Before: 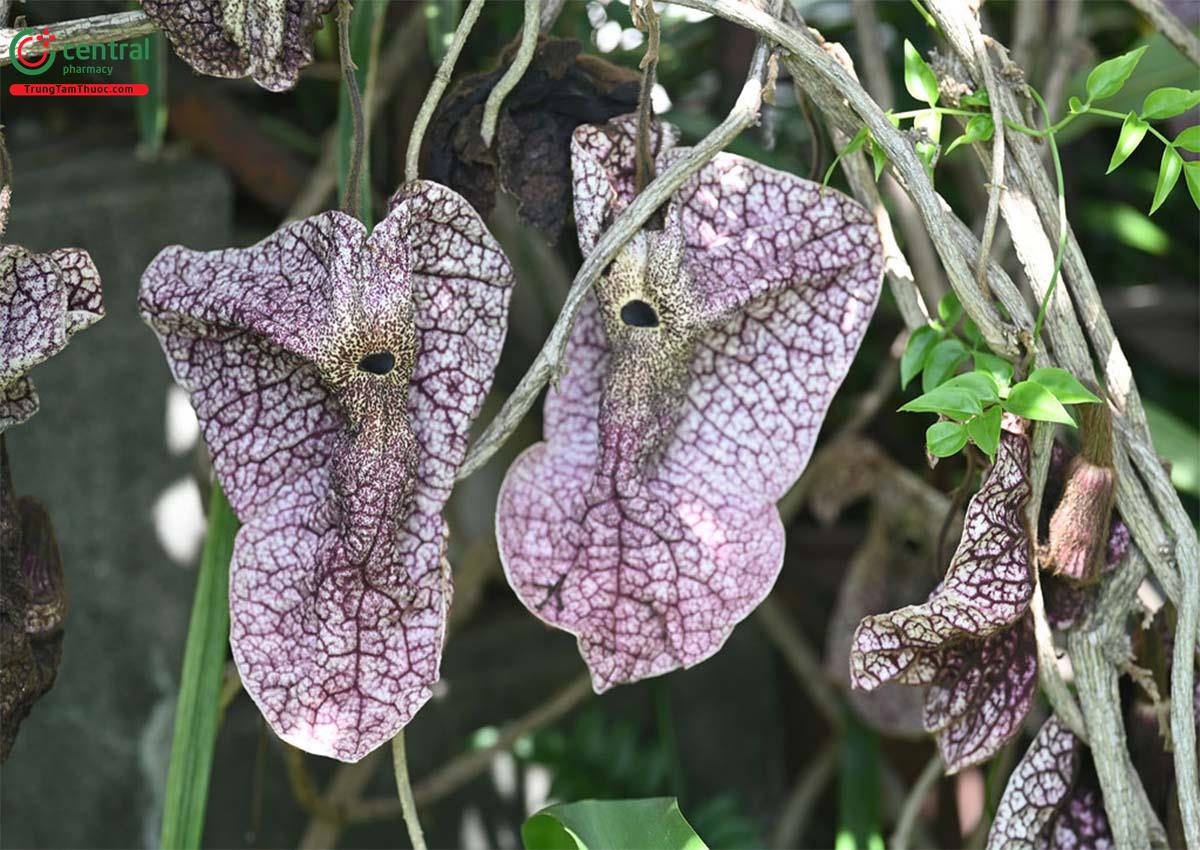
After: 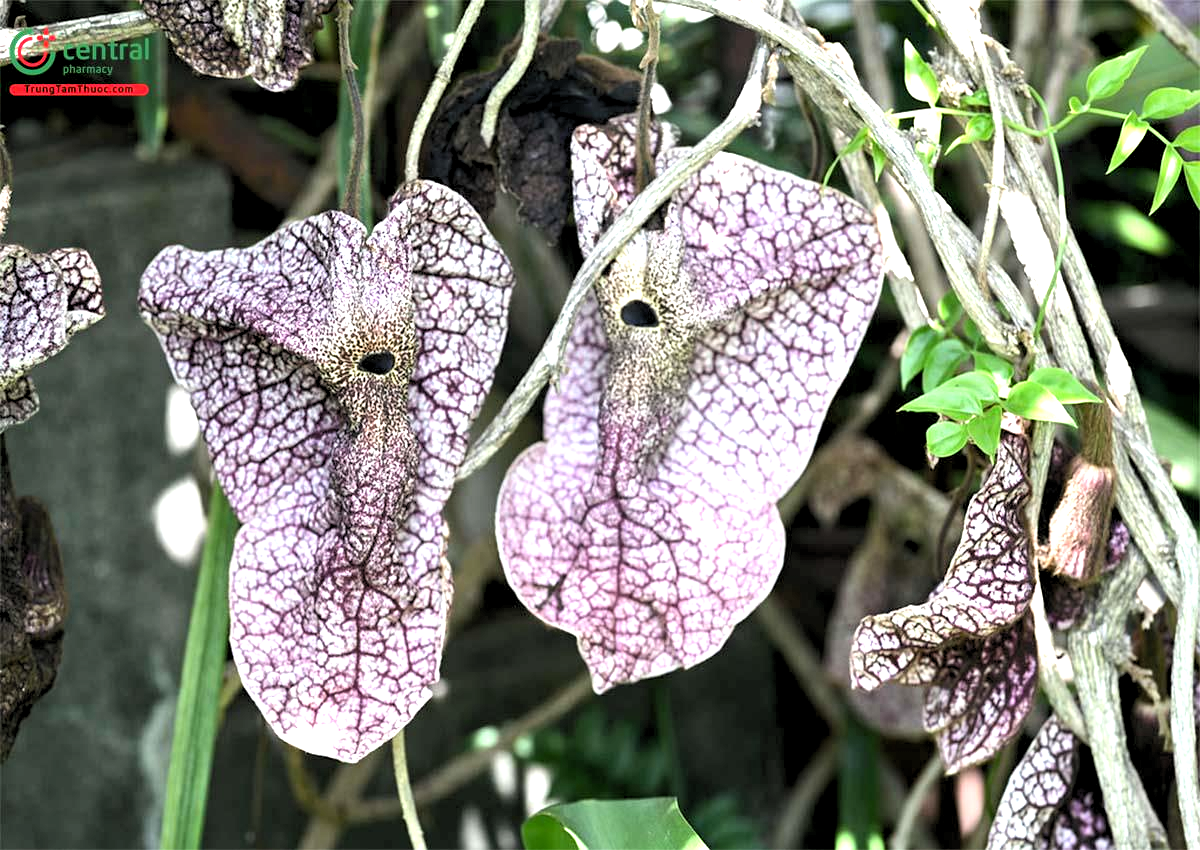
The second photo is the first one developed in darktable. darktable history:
tone equalizer: -8 EV -0.417 EV, -7 EV -0.389 EV, -6 EV -0.333 EV, -5 EV -0.222 EV, -3 EV 0.222 EV, -2 EV 0.333 EV, -1 EV 0.389 EV, +0 EV 0.417 EV, edges refinement/feathering 500, mask exposure compensation -1.57 EV, preserve details no
exposure: black level correction 0.003, exposure 0.383 EV, compensate highlight preservation false
rgb levels: levels [[0.01, 0.419, 0.839], [0, 0.5, 1], [0, 0.5, 1]]
